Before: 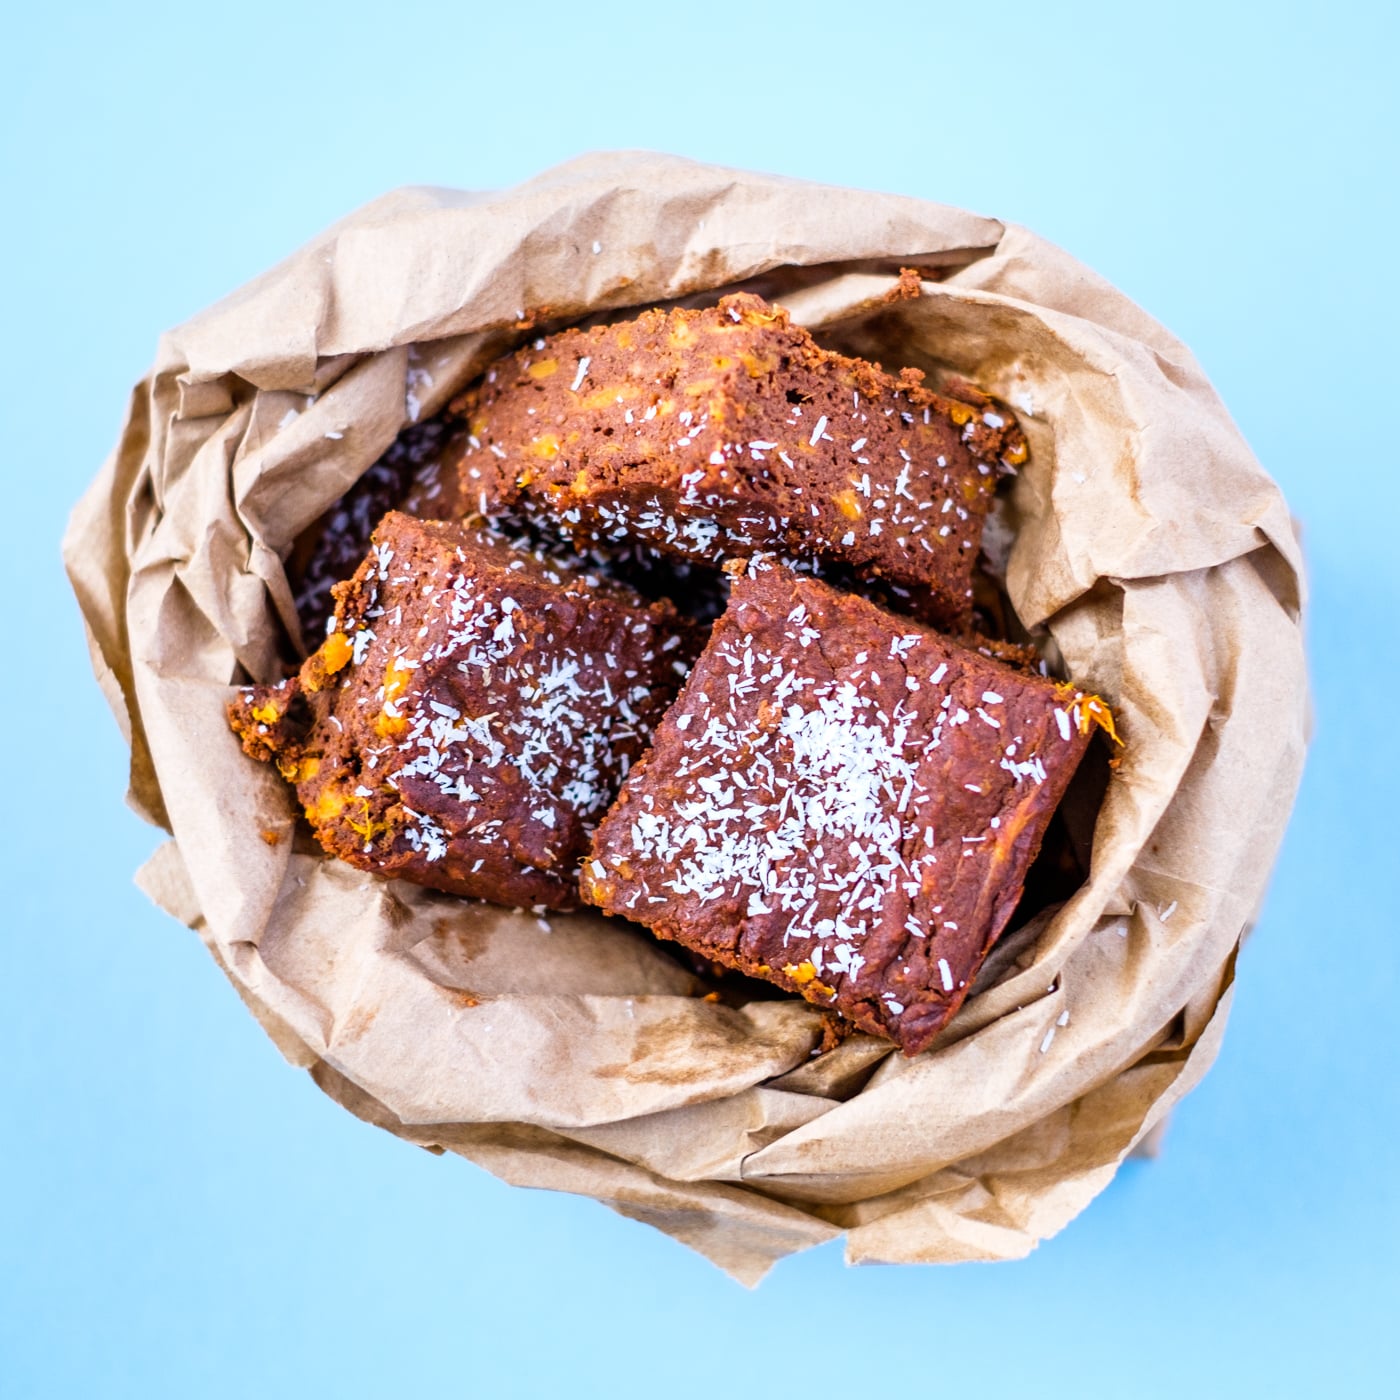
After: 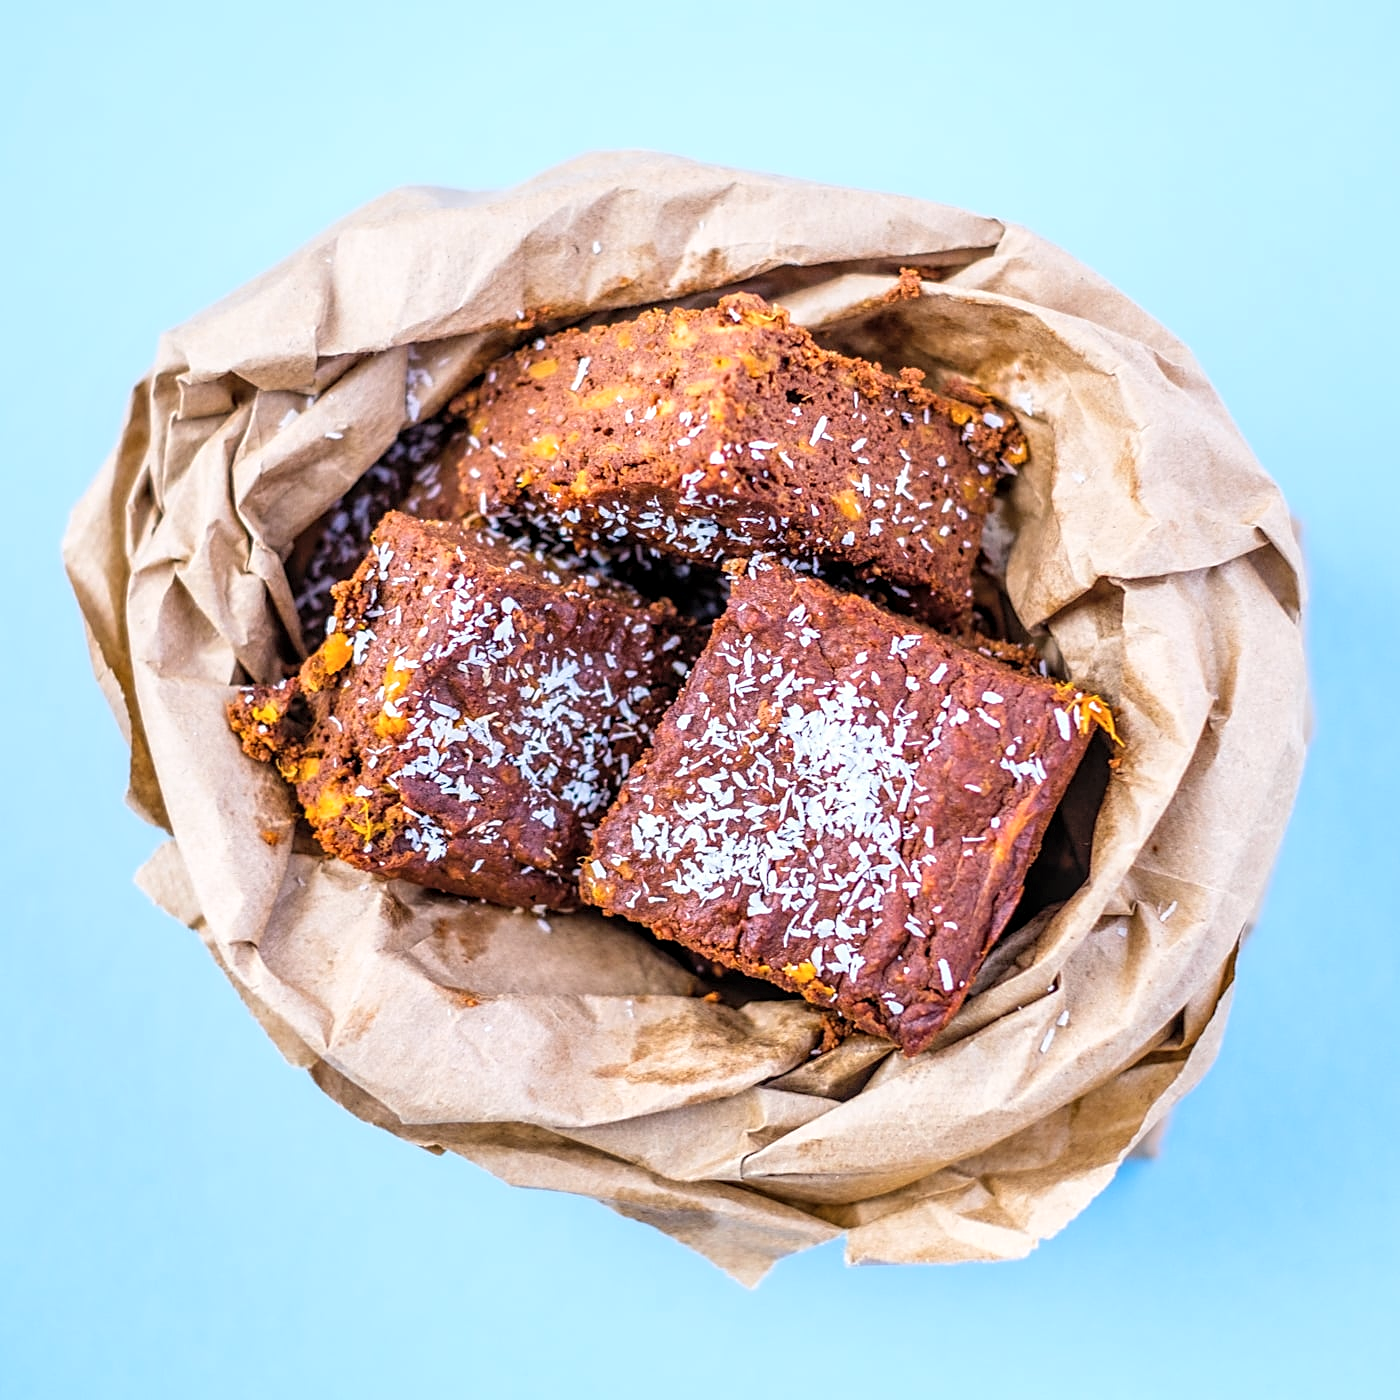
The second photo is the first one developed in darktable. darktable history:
contrast brightness saturation: brightness 0.115
sharpen: on, module defaults
local contrast: on, module defaults
